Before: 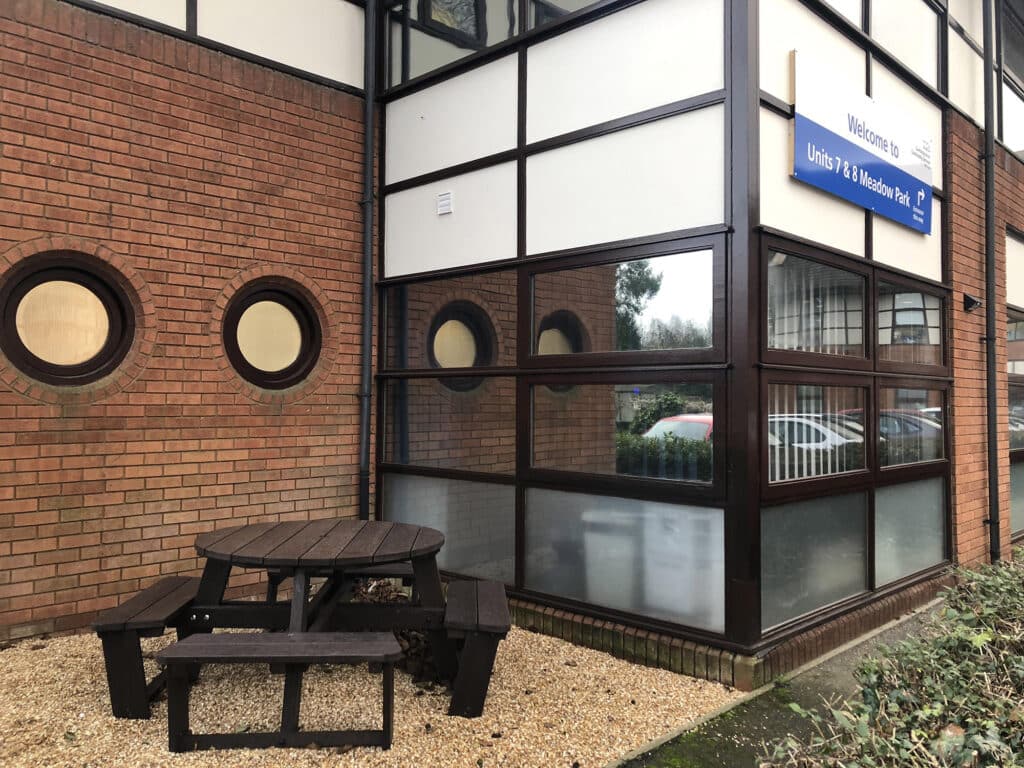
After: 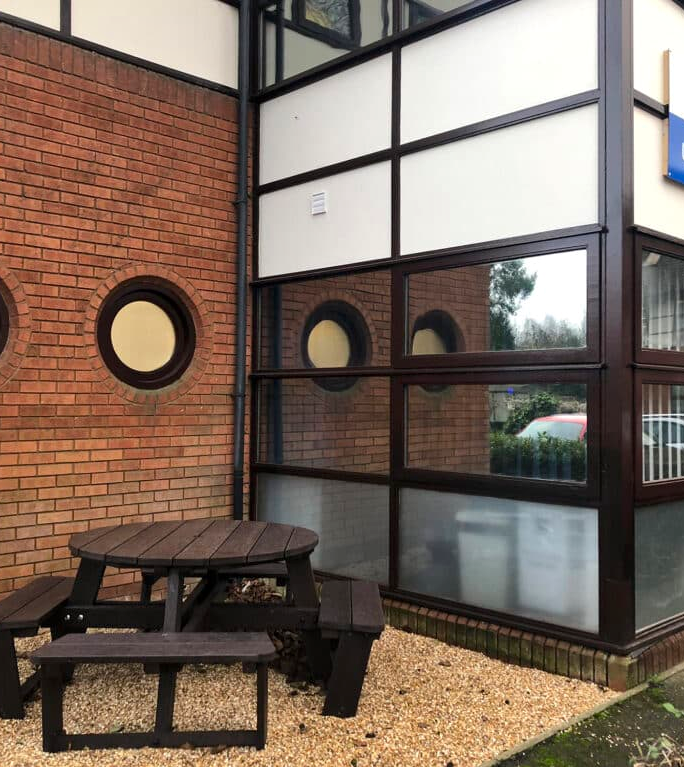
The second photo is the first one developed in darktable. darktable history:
contrast brightness saturation: saturation 0.101
tone equalizer: on, module defaults
crop and rotate: left 12.354%, right 20.786%
local contrast: mode bilateral grid, contrast 20, coarseness 50, detail 120%, midtone range 0.2
